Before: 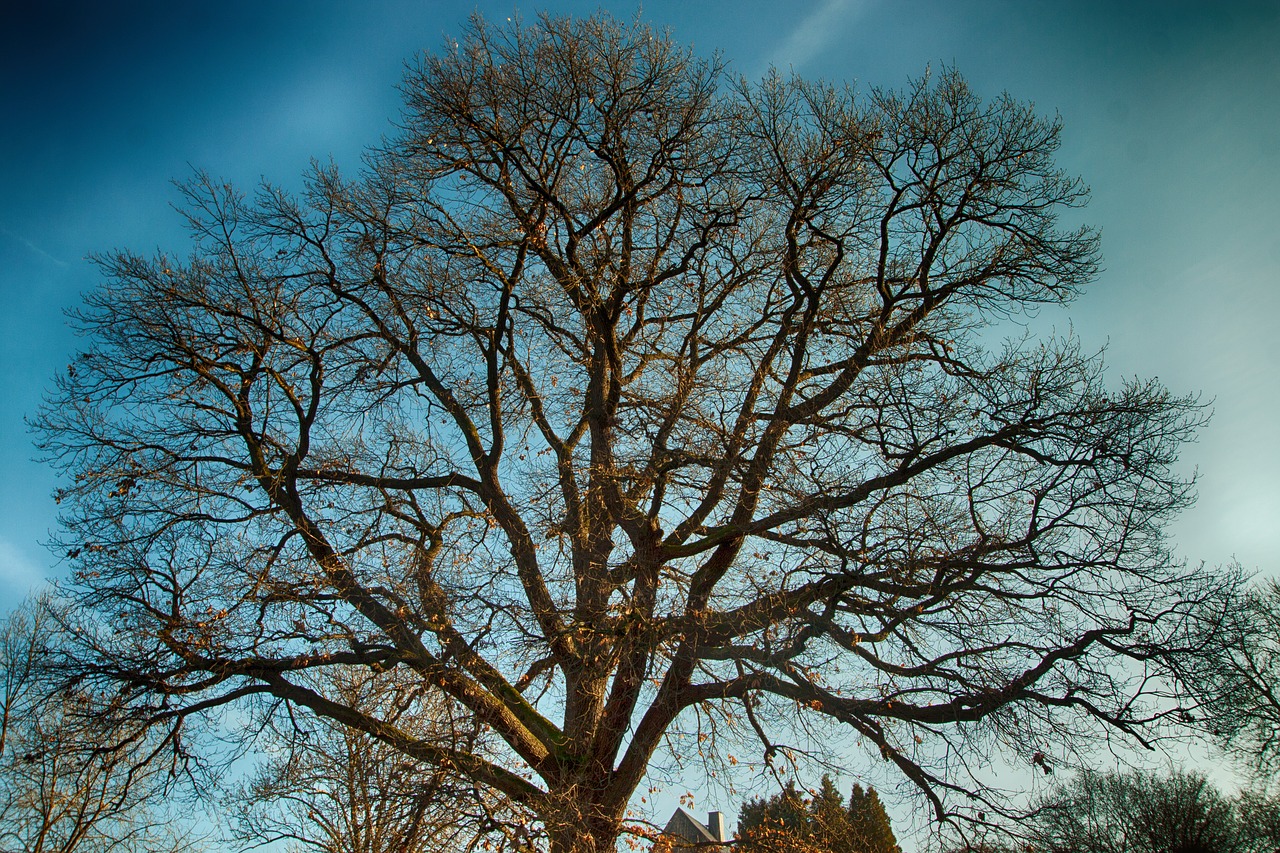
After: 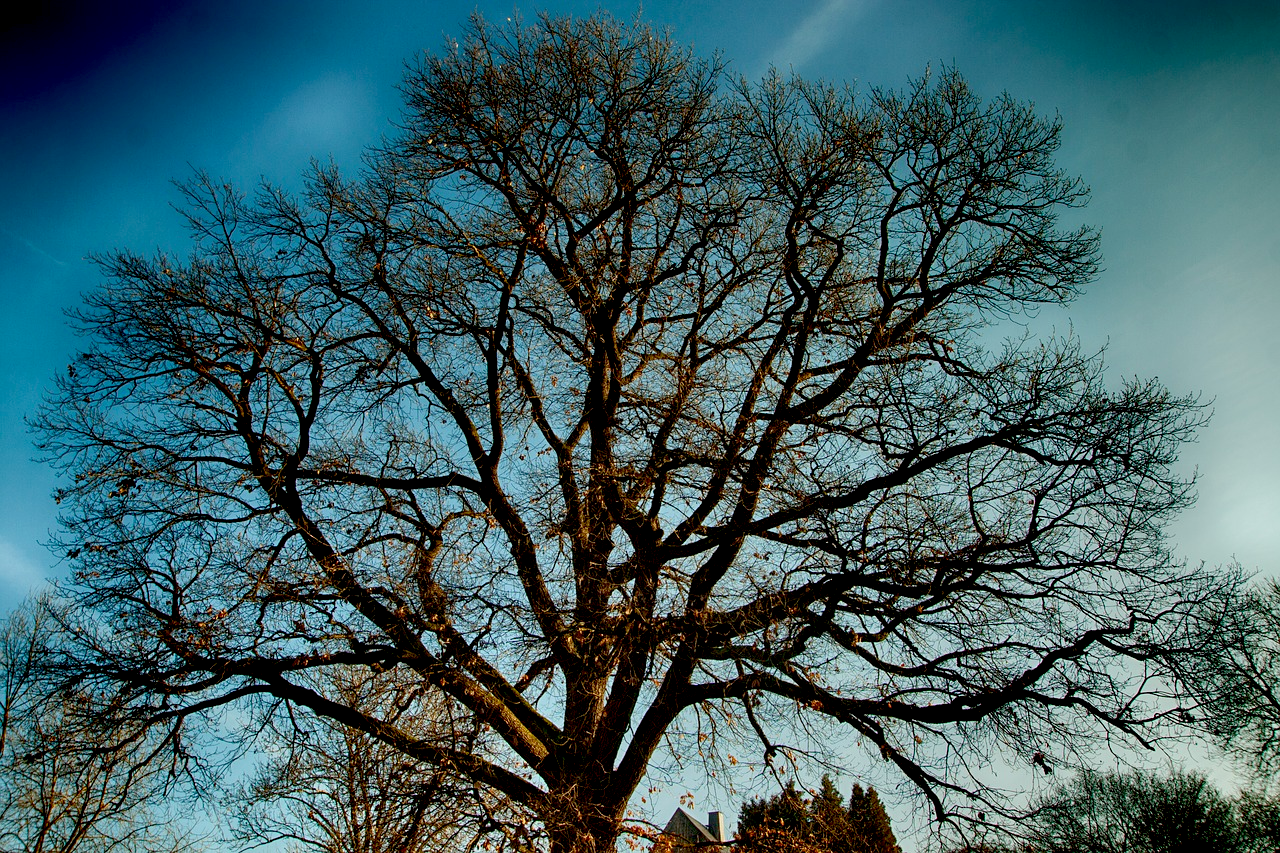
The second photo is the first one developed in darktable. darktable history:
exposure: black level correction 0.028, exposure -0.082 EV, compensate highlight preservation false
